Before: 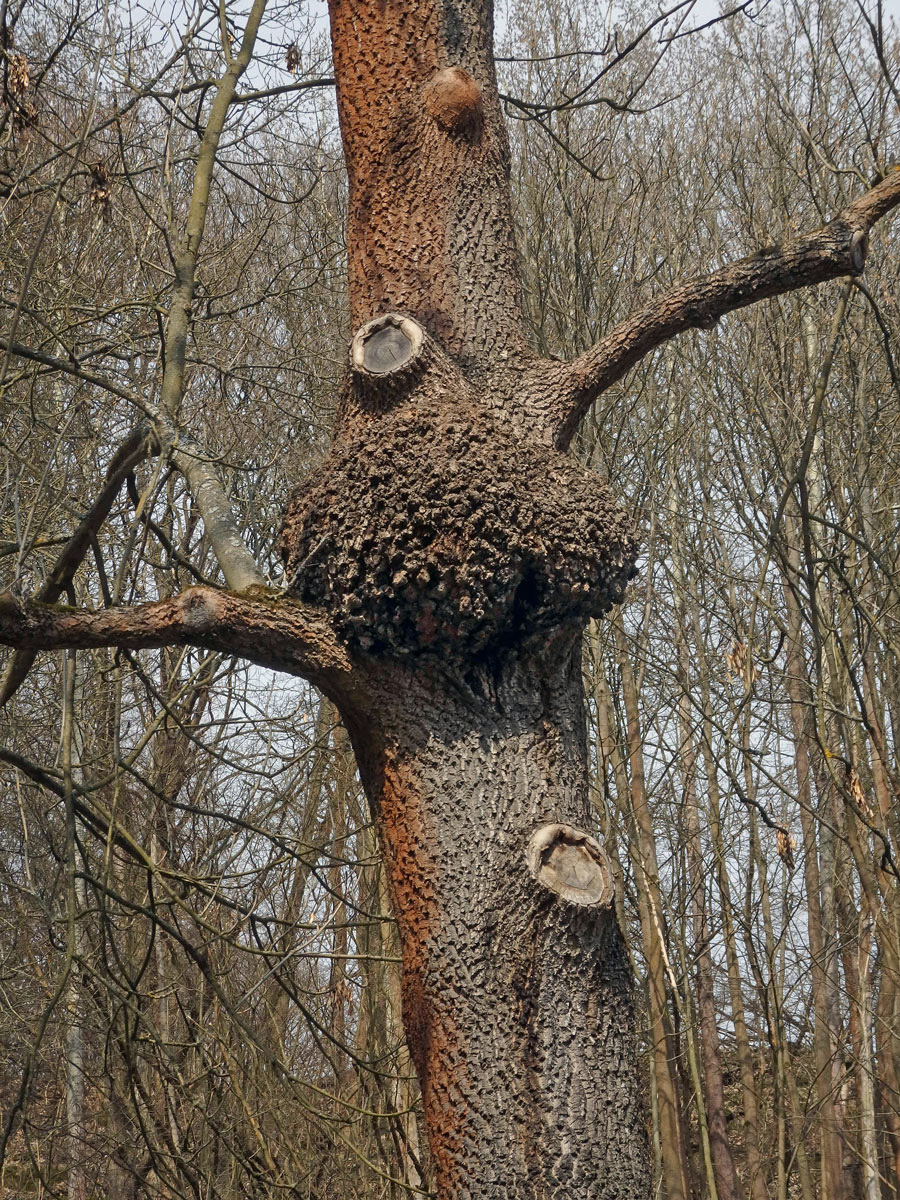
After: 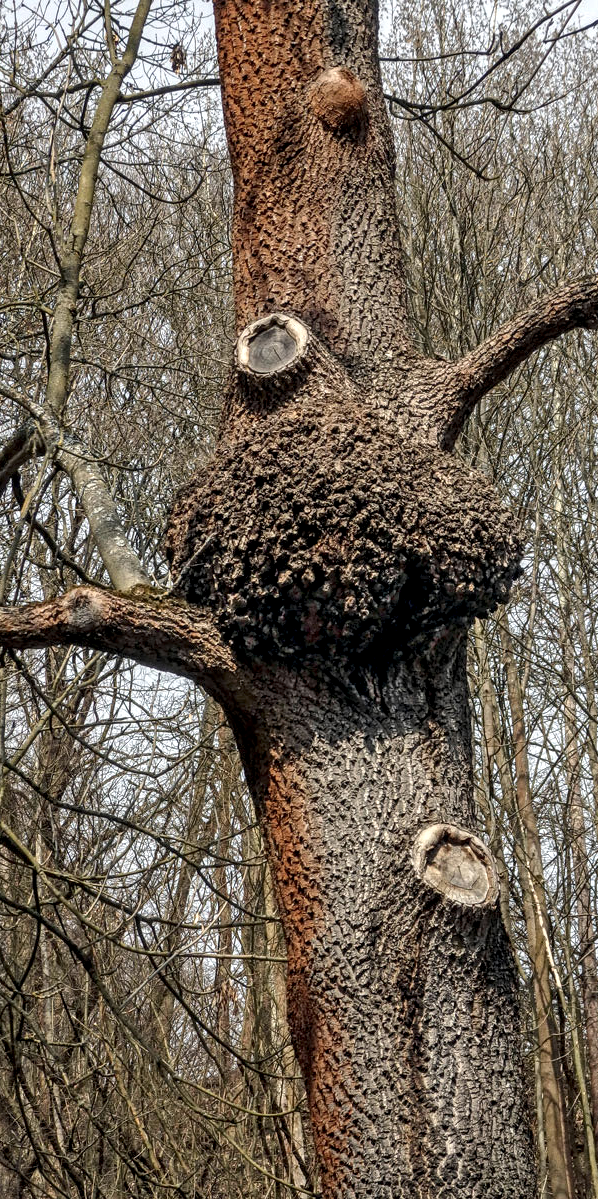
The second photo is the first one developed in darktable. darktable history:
crop and rotate: left 12.812%, right 20.663%
local contrast: highlights 78%, shadows 56%, detail 174%, midtone range 0.434
